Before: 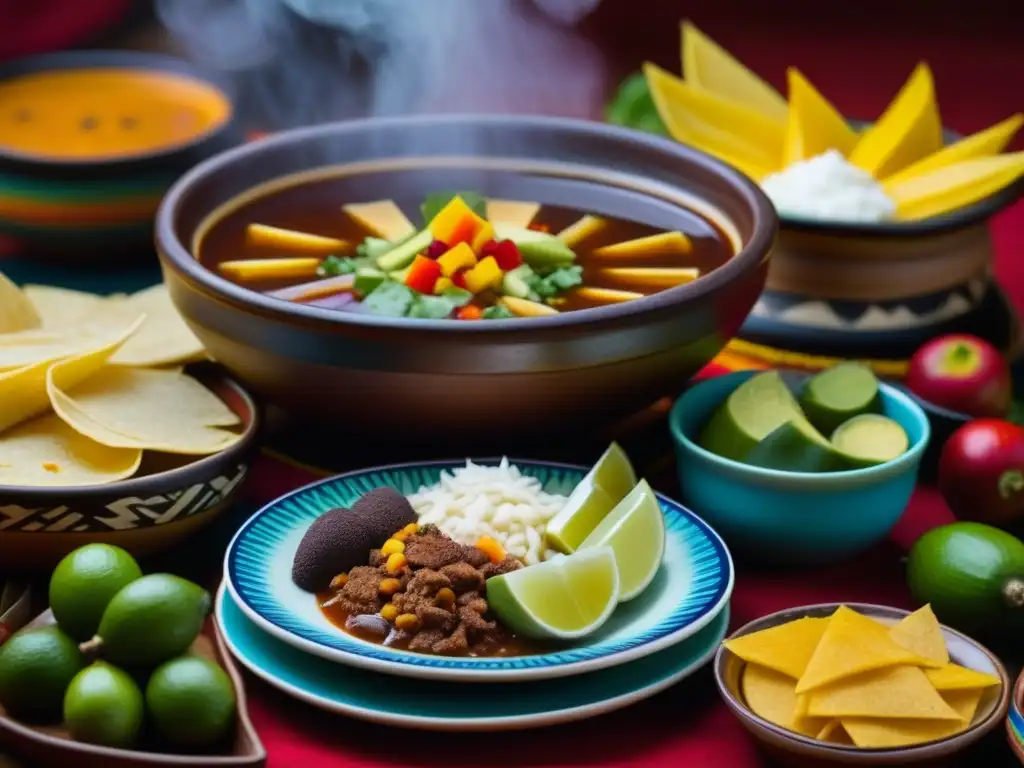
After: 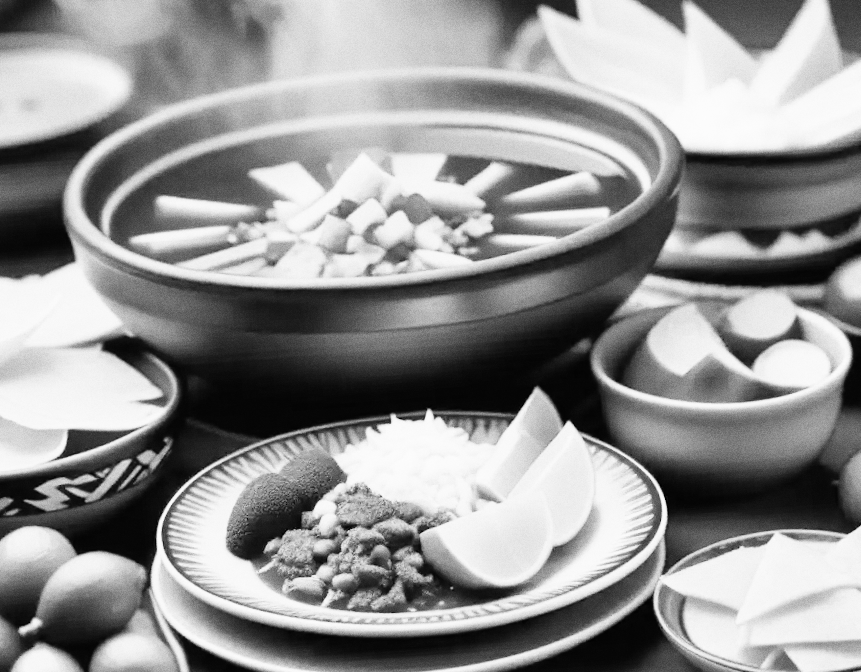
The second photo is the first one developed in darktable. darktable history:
crop and rotate: left 10.071%, top 10.071%, right 10.02%, bottom 10.02%
filmic rgb: black relative exposure -7.92 EV, white relative exposure 4.13 EV, threshold 3 EV, hardness 4.02, latitude 51.22%, contrast 1.013, shadows ↔ highlights balance 5.35%, color science v5 (2021), contrast in shadows safe, contrast in highlights safe, enable highlight reconstruction true
rotate and perspective: rotation -4.25°, automatic cropping off
exposure: black level correction 0, exposure 1.45 EV, compensate exposure bias true, compensate highlight preservation false
monochrome: on, module defaults
contrast brightness saturation: contrast 0.2, brightness 0.16, saturation 0.22
grain: coarseness 0.09 ISO
